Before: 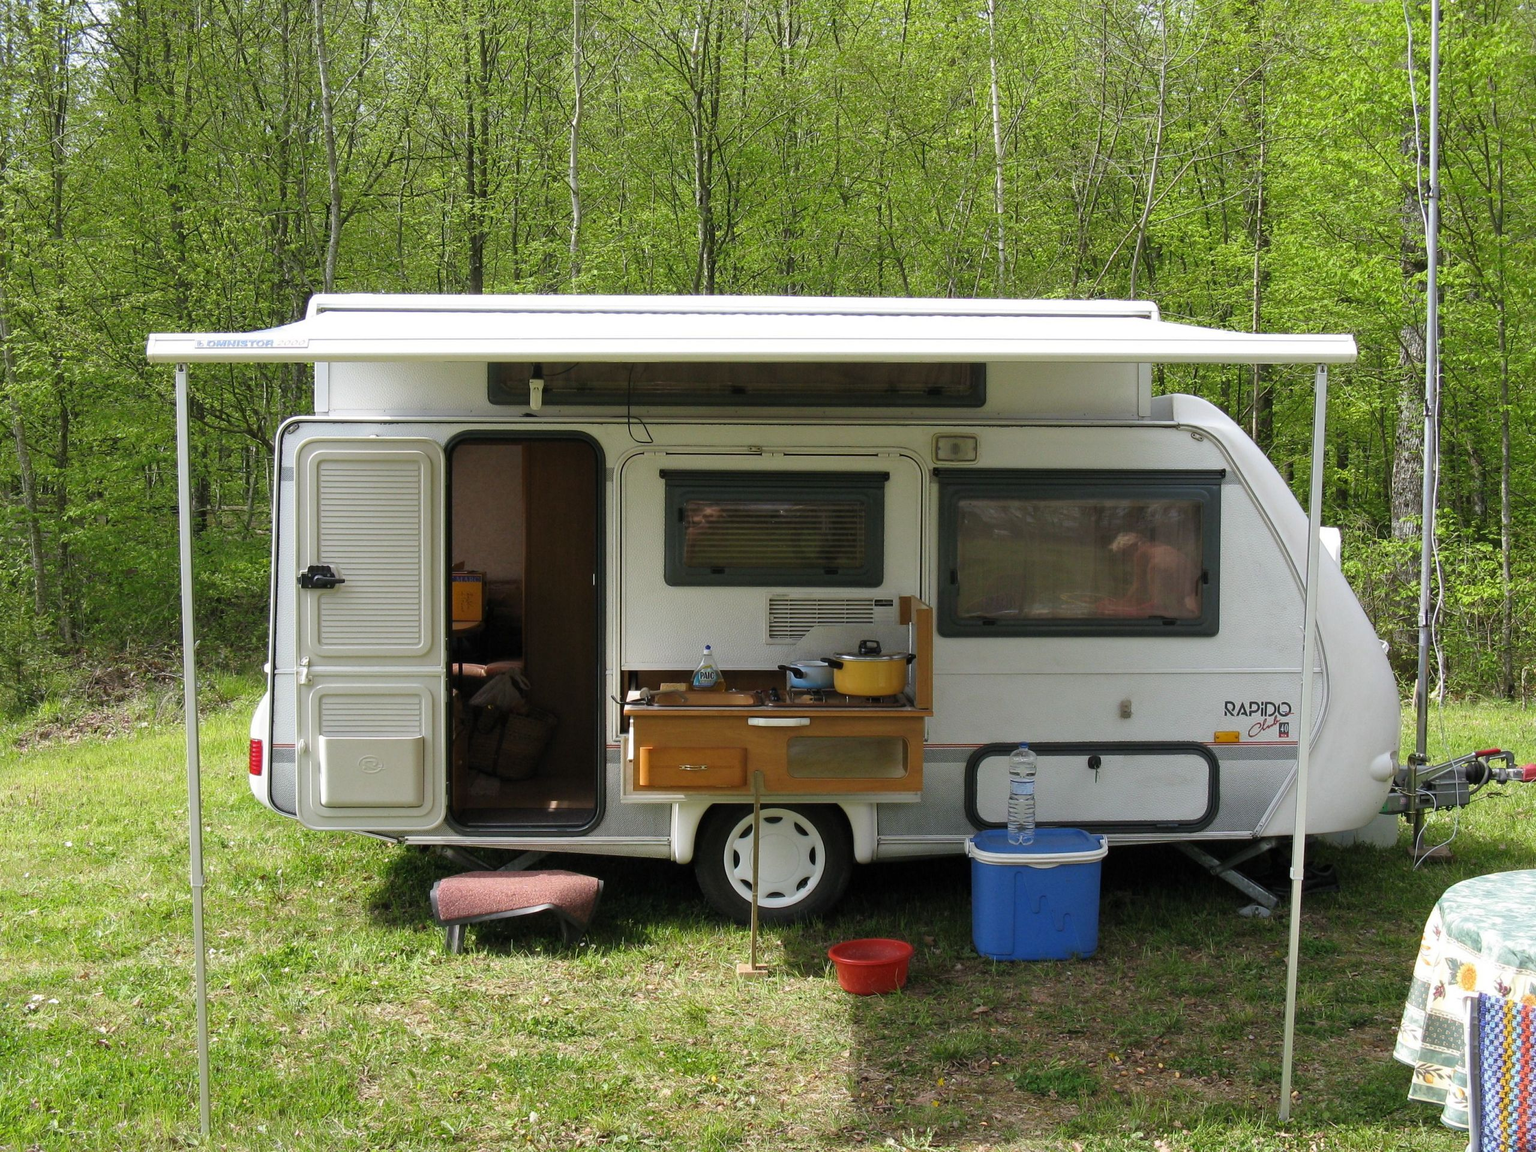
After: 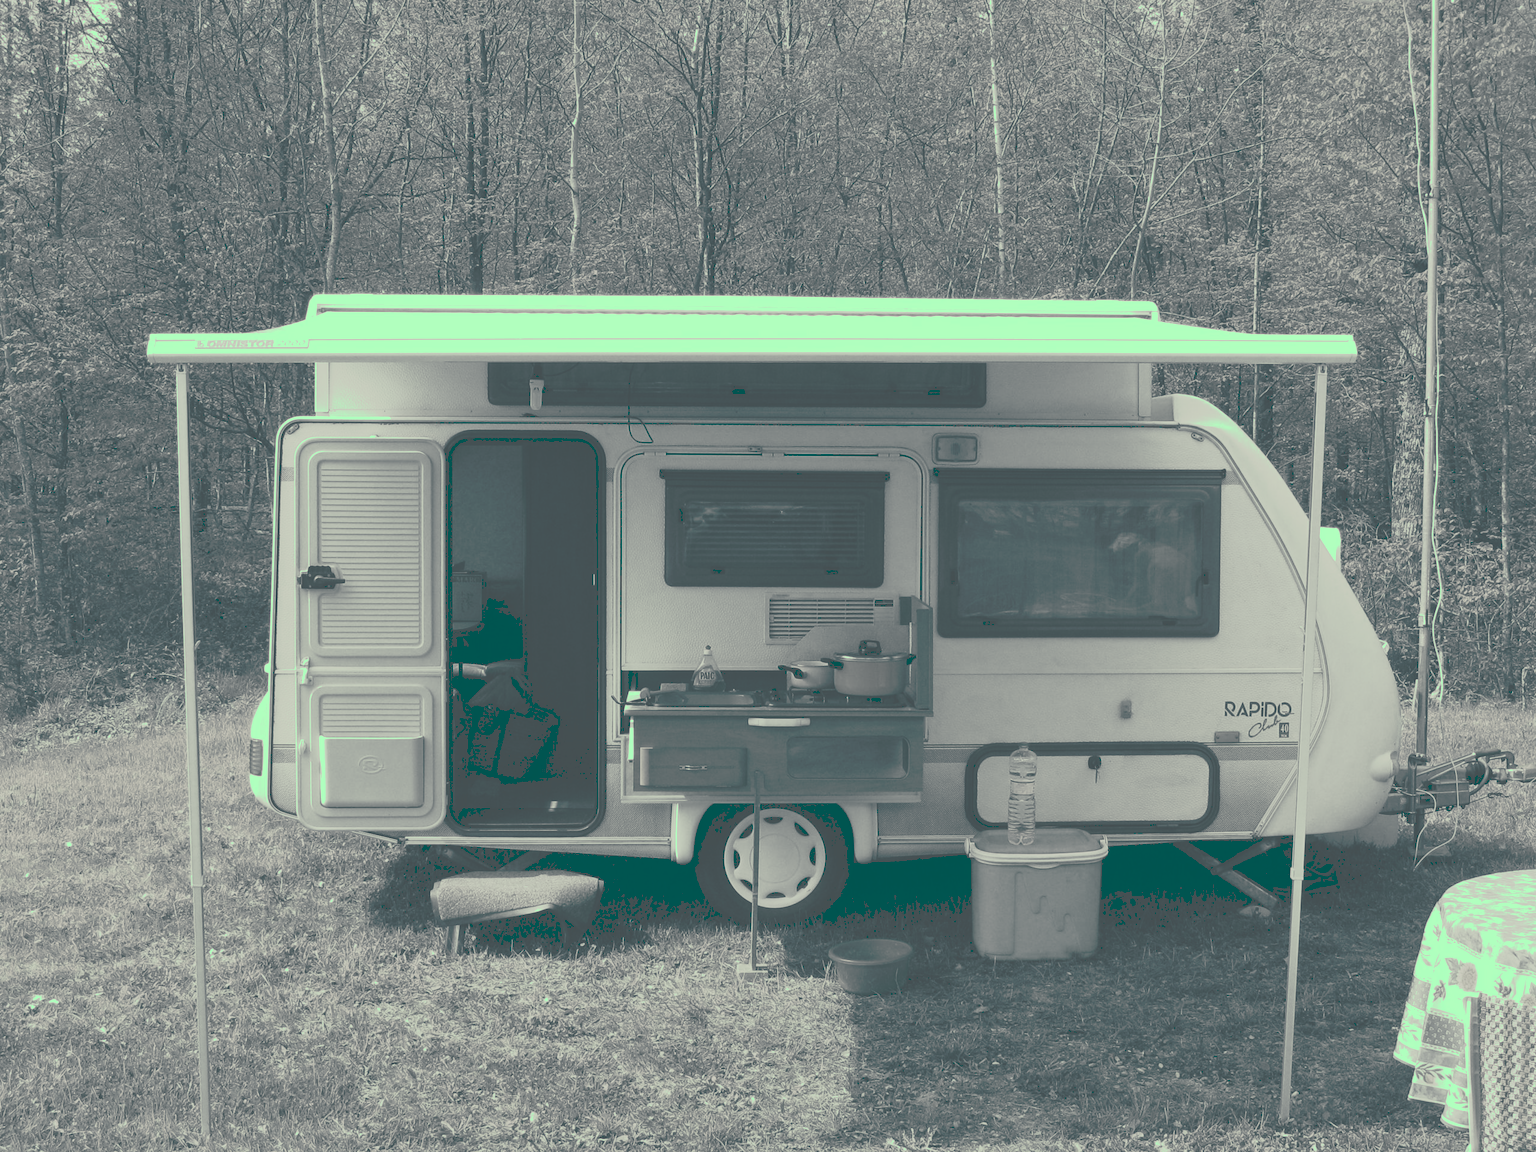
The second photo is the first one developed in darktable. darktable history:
tone curve: curves: ch0 [(0, 0) (0.003, 0.313) (0.011, 0.317) (0.025, 0.317) (0.044, 0.322) (0.069, 0.327) (0.1, 0.335) (0.136, 0.347) (0.177, 0.364) (0.224, 0.384) (0.277, 0.421) (0.335, 0.459) (0.399, 0.501) (0.468, 0.554) (0.543, 0.611) (0.623, 0.679) (0.709, 0.751) (0.801, 0.804) (0.898, 0.844) (1, 1)], preserve colors none
color look up table: target L [96.32, 85.82, 85.3, 79.34, 77.87, 71.18, 60.09, 57.87, 45.05, 52.27, 46.21, 36.18, 24.13, 11.86, 203.48, 76.49, 54.89, 60.94, 57.76, 59.54, 45.15, 26.61, 32.88, 27.75, 11.28, 7.296, 97.99, 84.56, 96.49, 81.69, 73.77, 85.3, 90.82, 69.05, 66.63, 45.85, 37.84, 55.74, 31.02, 13.15, 91.03, 99.3, 86.02, 80.24, 74.42, 59.51, 55.37, 59.11, 34.69], target a [-26.49, -6.396, -5.406, -5.841, -5.749, -2.814, -3.149, -2.399, -3.689, -2.978, -4.06, -3.941, -6.992, -19.27, 0, -5.182, -3.047, -2.437, -2.954, -3.342, -3.105, -6.076, -6.482, -5.952, -25.05, -21.43, -21.73, -5.341, -25.76, -5.106, -4.376, -5.406, -12.58, -3.834, -2.838, -3.285, -6.21, -3.413, -5.711, -22.23, -11.67, -12.14, -5.421, -5.185, -5.159, -3.489, -3.298, -2.373, -4.782], target b [28.44, 15.39, 14.65, 12.13, 11.38, 6.228, 3.158, 2.857, -0.568, 1.248, 0.299, -3.747, -4.286, -9.867, -0.002, 9.748, 1.845, 3.194, 2.678, 2.986, -0.393, -3.672, -2.919, -3.983, -10.12, -10.8, 30.01, 14.64, 28.71, 13.46, 7.263, 14.65, 20.23, 5.689, 4.381, -0.16, -1.784, 2.426, -4.162, -7.733, 19.48, 31.04, 14.63, 13.02, 7.736, 3.508, 1.884, 2.329, -2.592], num patches 49
